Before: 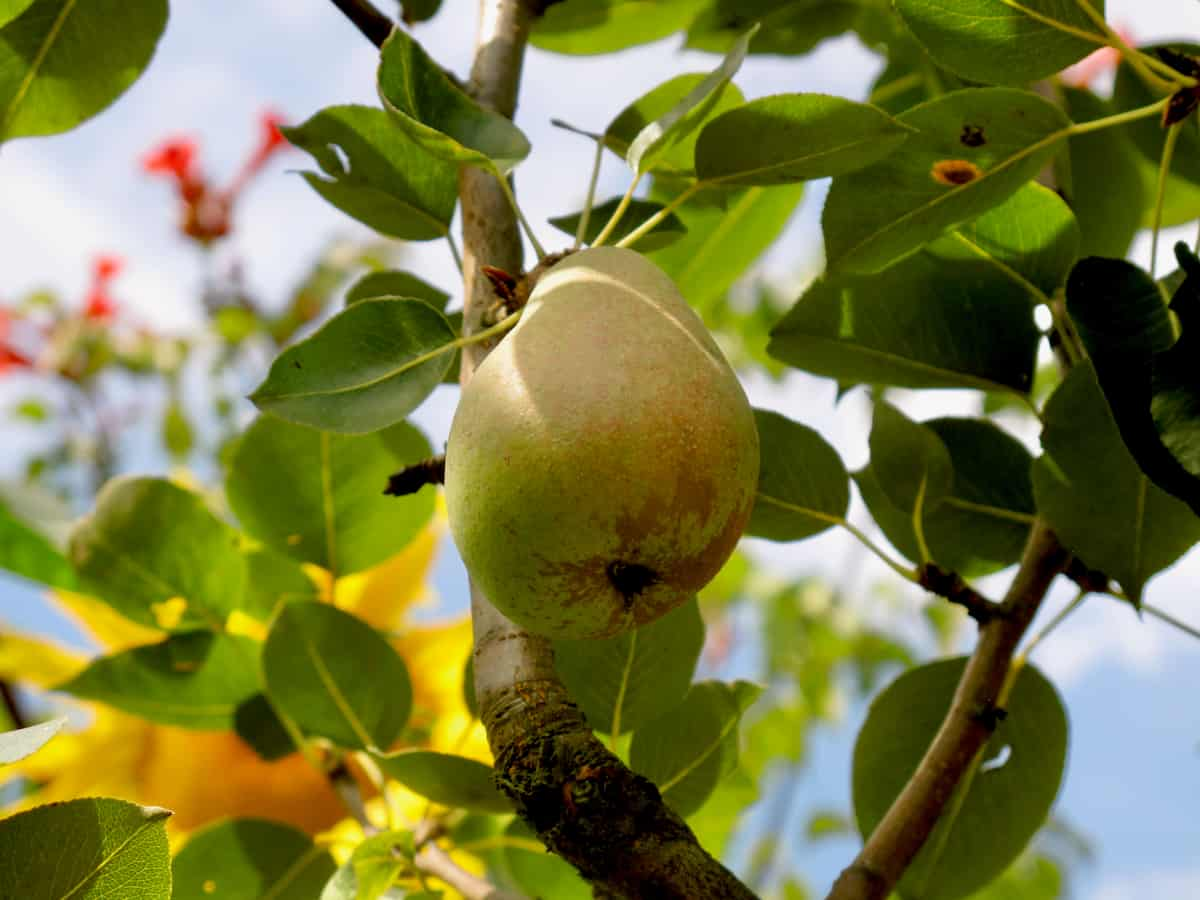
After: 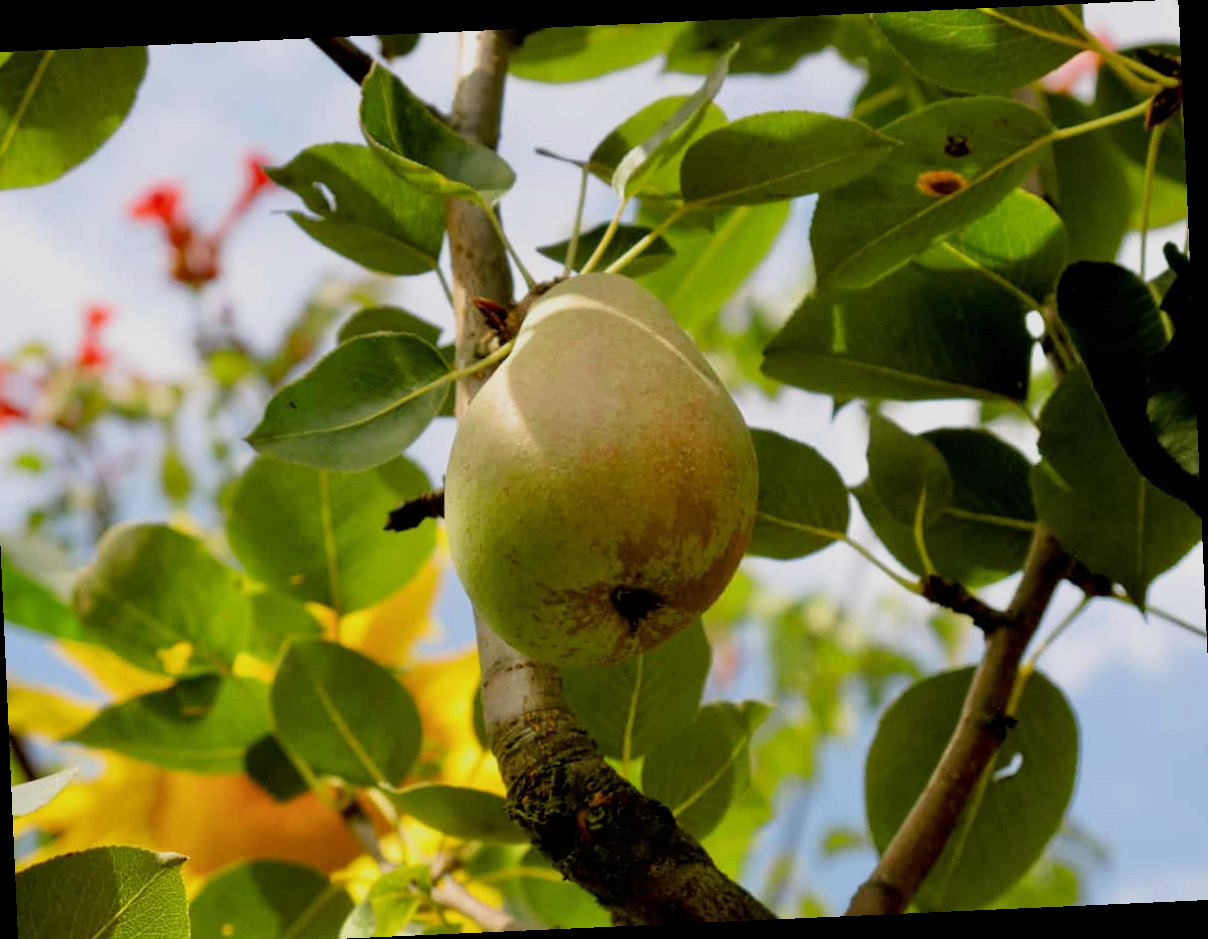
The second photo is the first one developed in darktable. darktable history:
crop and rotate: left 1.774%, right 0.633%, bottom 1.28%
rotate and perspective: rotation -2.56°, automatic cropping off
filmic rgb: black relative exposure -14.19 EV, white relative exposure 3.39 EV, hardness 7.89, preserve chrominance max RGB
